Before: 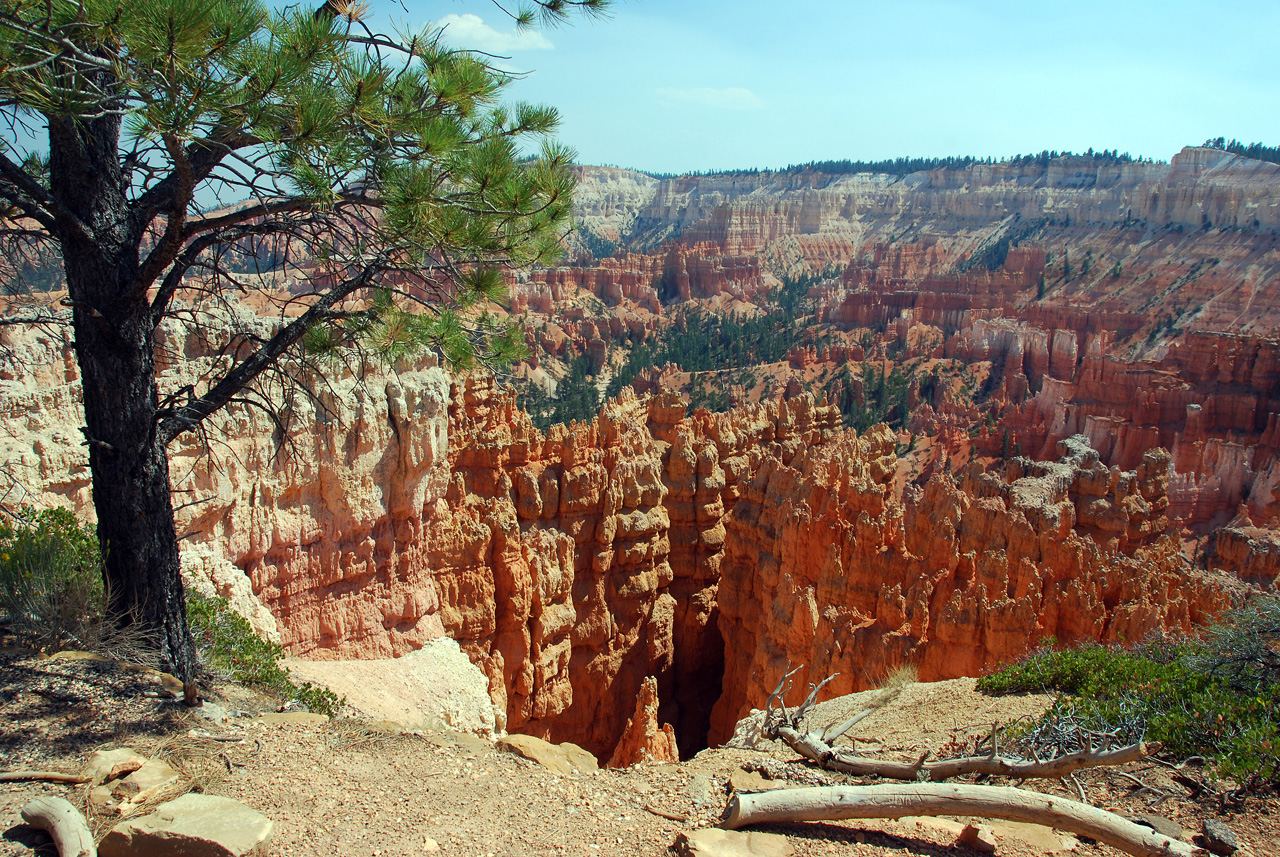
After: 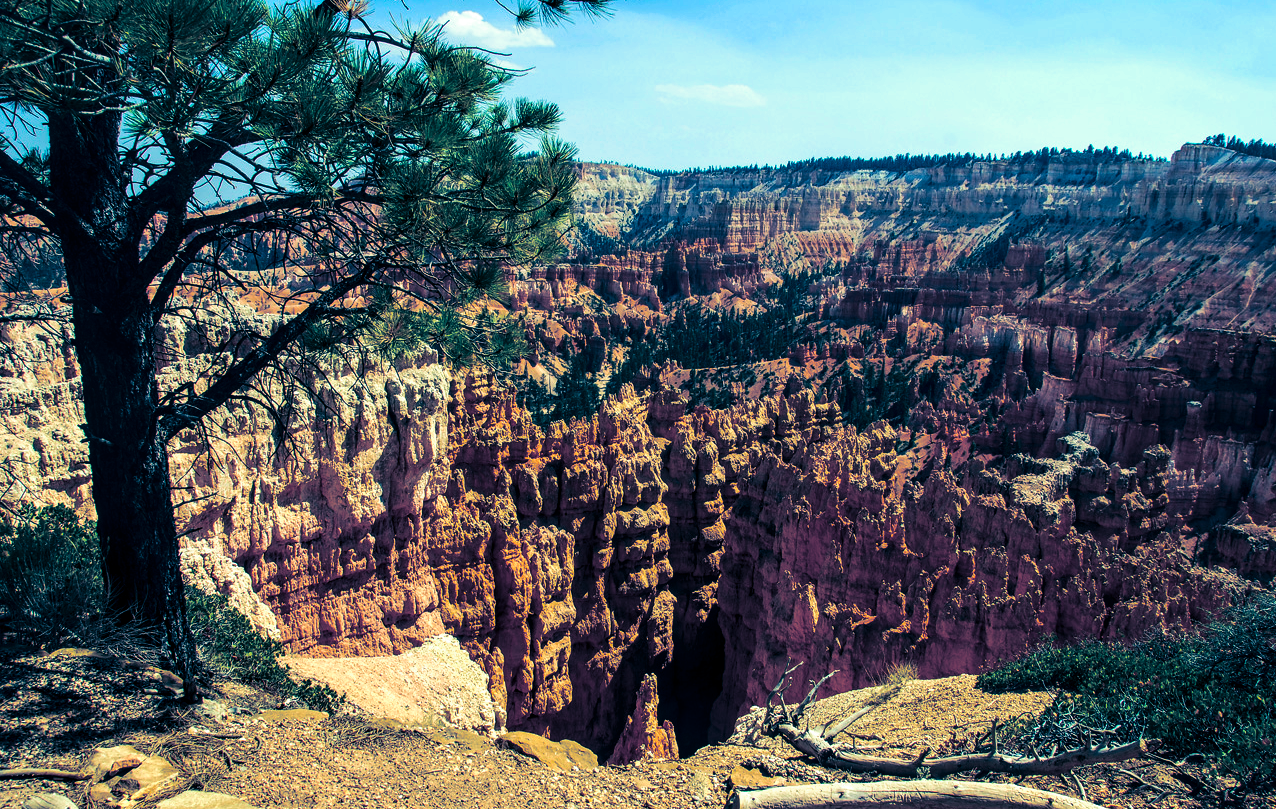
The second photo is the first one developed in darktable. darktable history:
velvia: on, module defaults
color balance rgb: perceptual saturation grading › global saturation 25%, perceptual brilliance grading › mid-tones 10%, perceptual brilliance grading › shadows 15%, global vibrance 20%
local contrast: highlights 65%, shadows 54%, detail 169%, midtone range 0.514
crop: top 0.448%, right 0.264%, bottom 5.045%
color balance: lift [1.016, 0.983, 1, 1.017], gamma [0.78, 1.018, 1.043, 0.957], gain [0.786, 1.063, 0.937, 1.017], input saturation 118.26%, contrast 13.43%, contrast fulcrum 21.62%, output saturation 82.76%
split-toning: shadows › hue 226.8°, shadows › saturation 0.84
